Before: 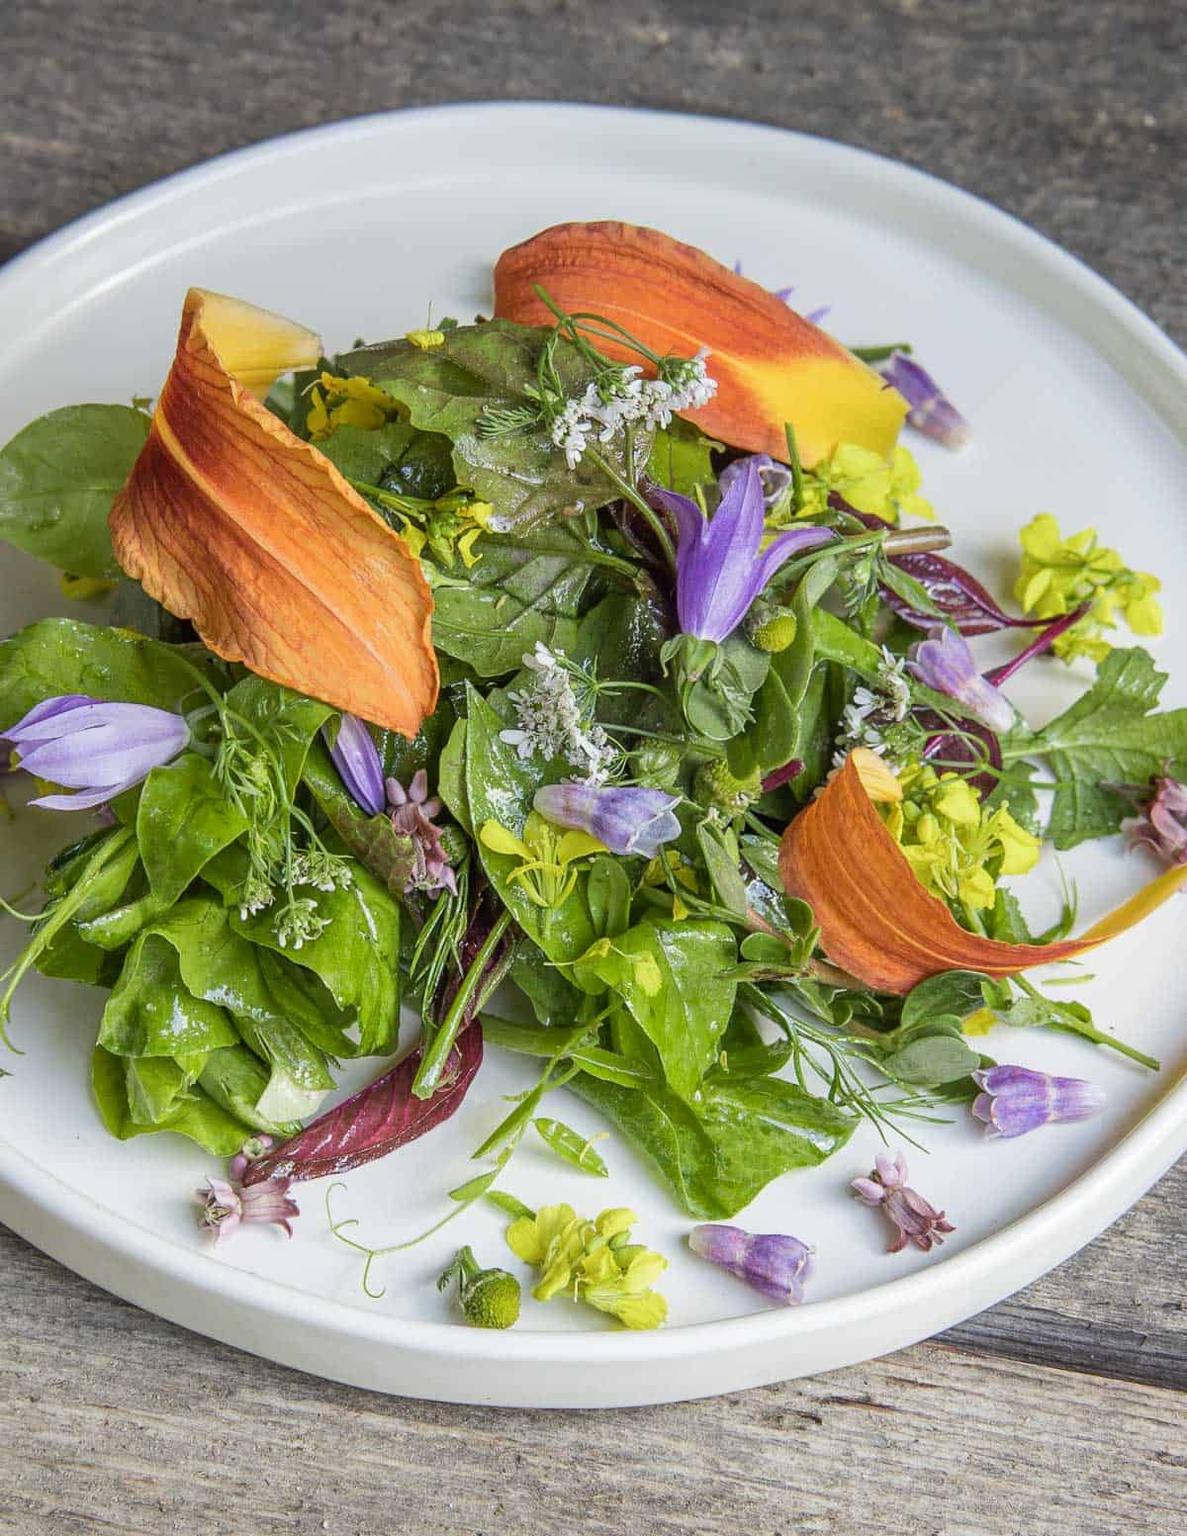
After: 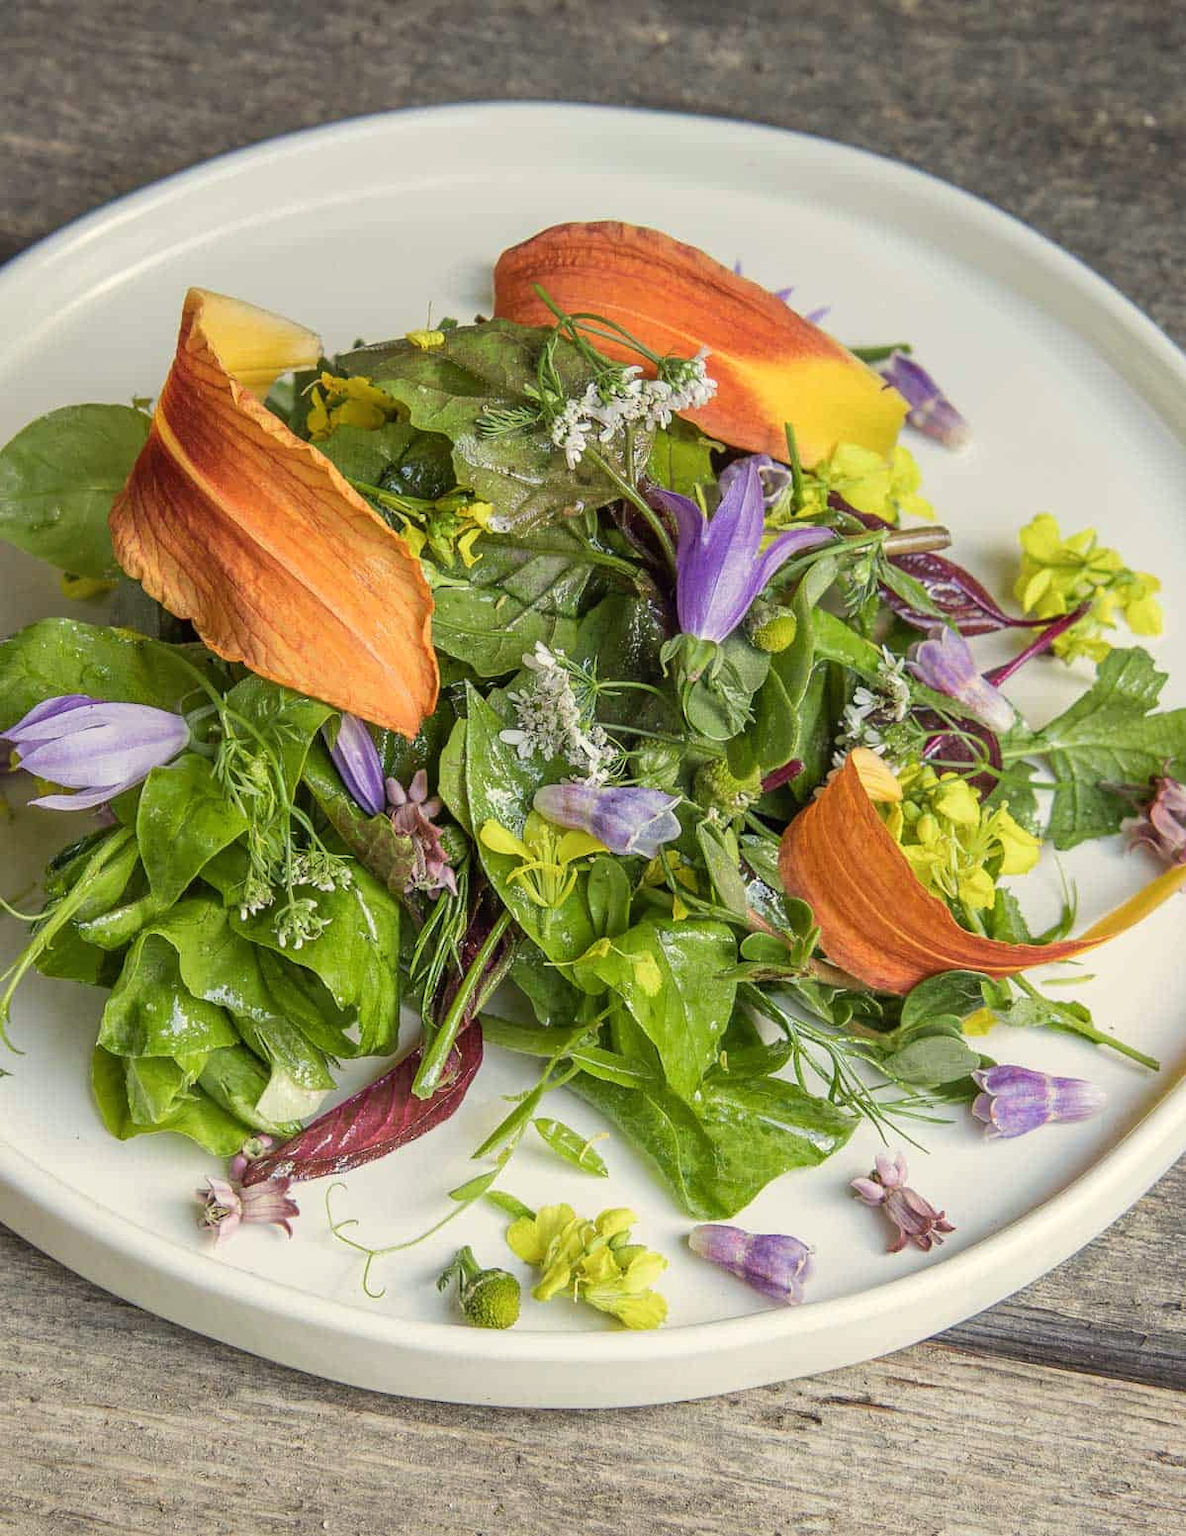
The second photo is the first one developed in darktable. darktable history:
white balance: red 1.029, blue 0.92
color balance rgb: linear chroma grading › global chroma -0.67%, saturation formula JzAzBz (2021)
